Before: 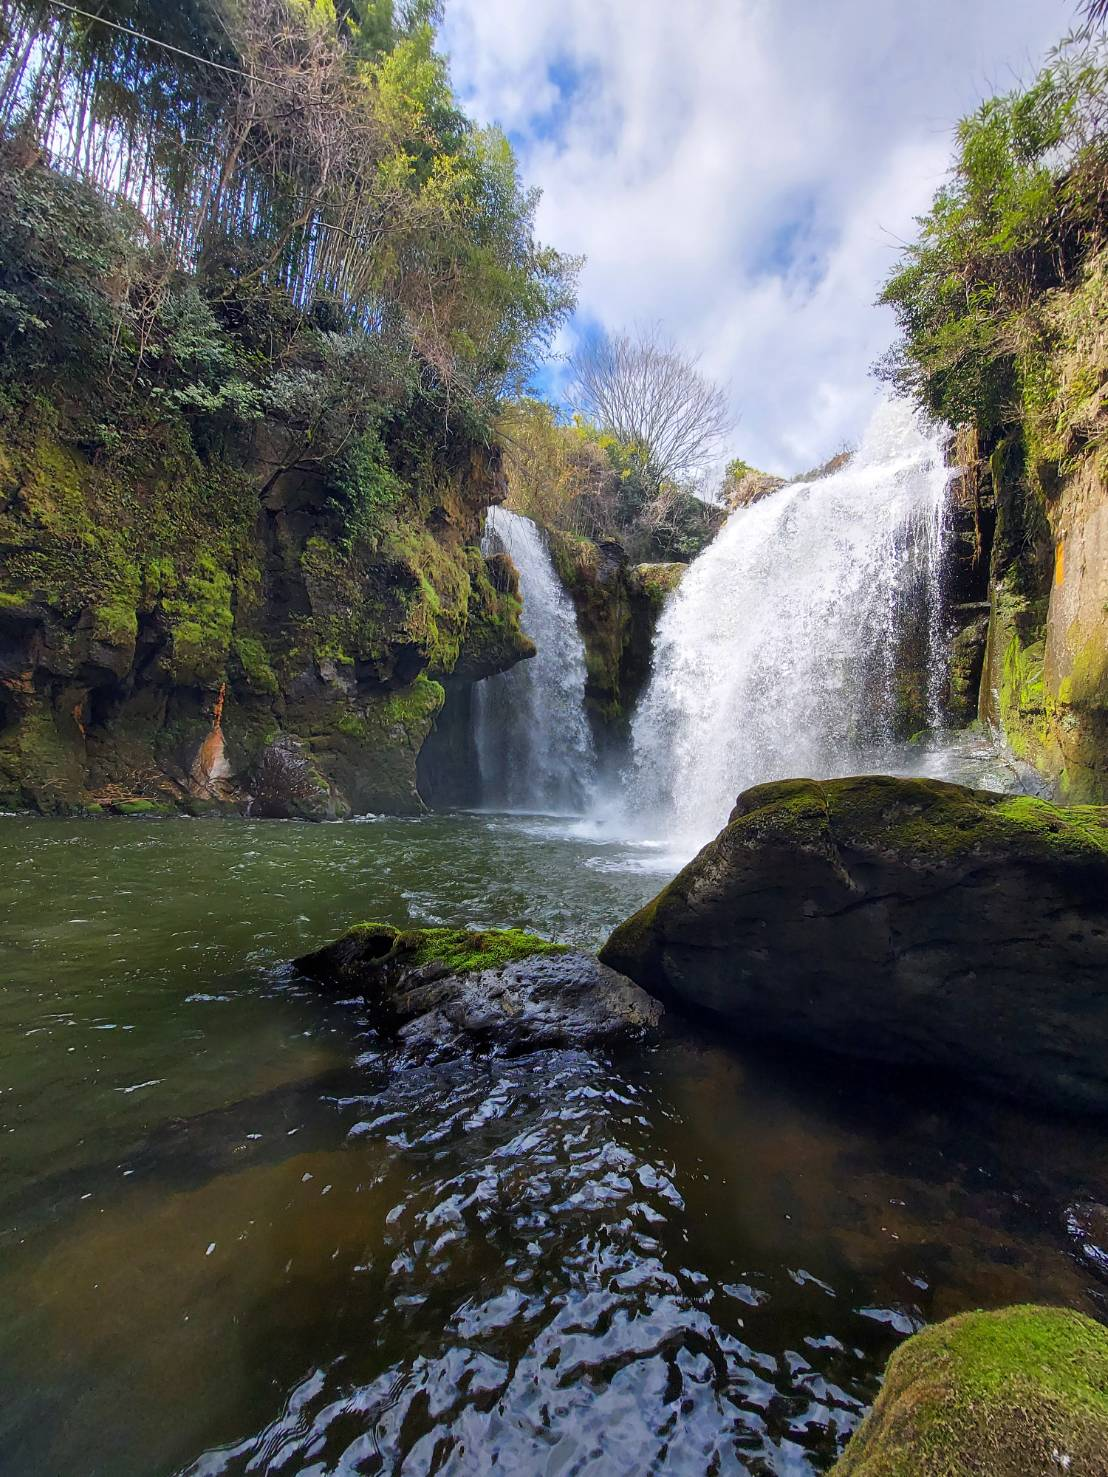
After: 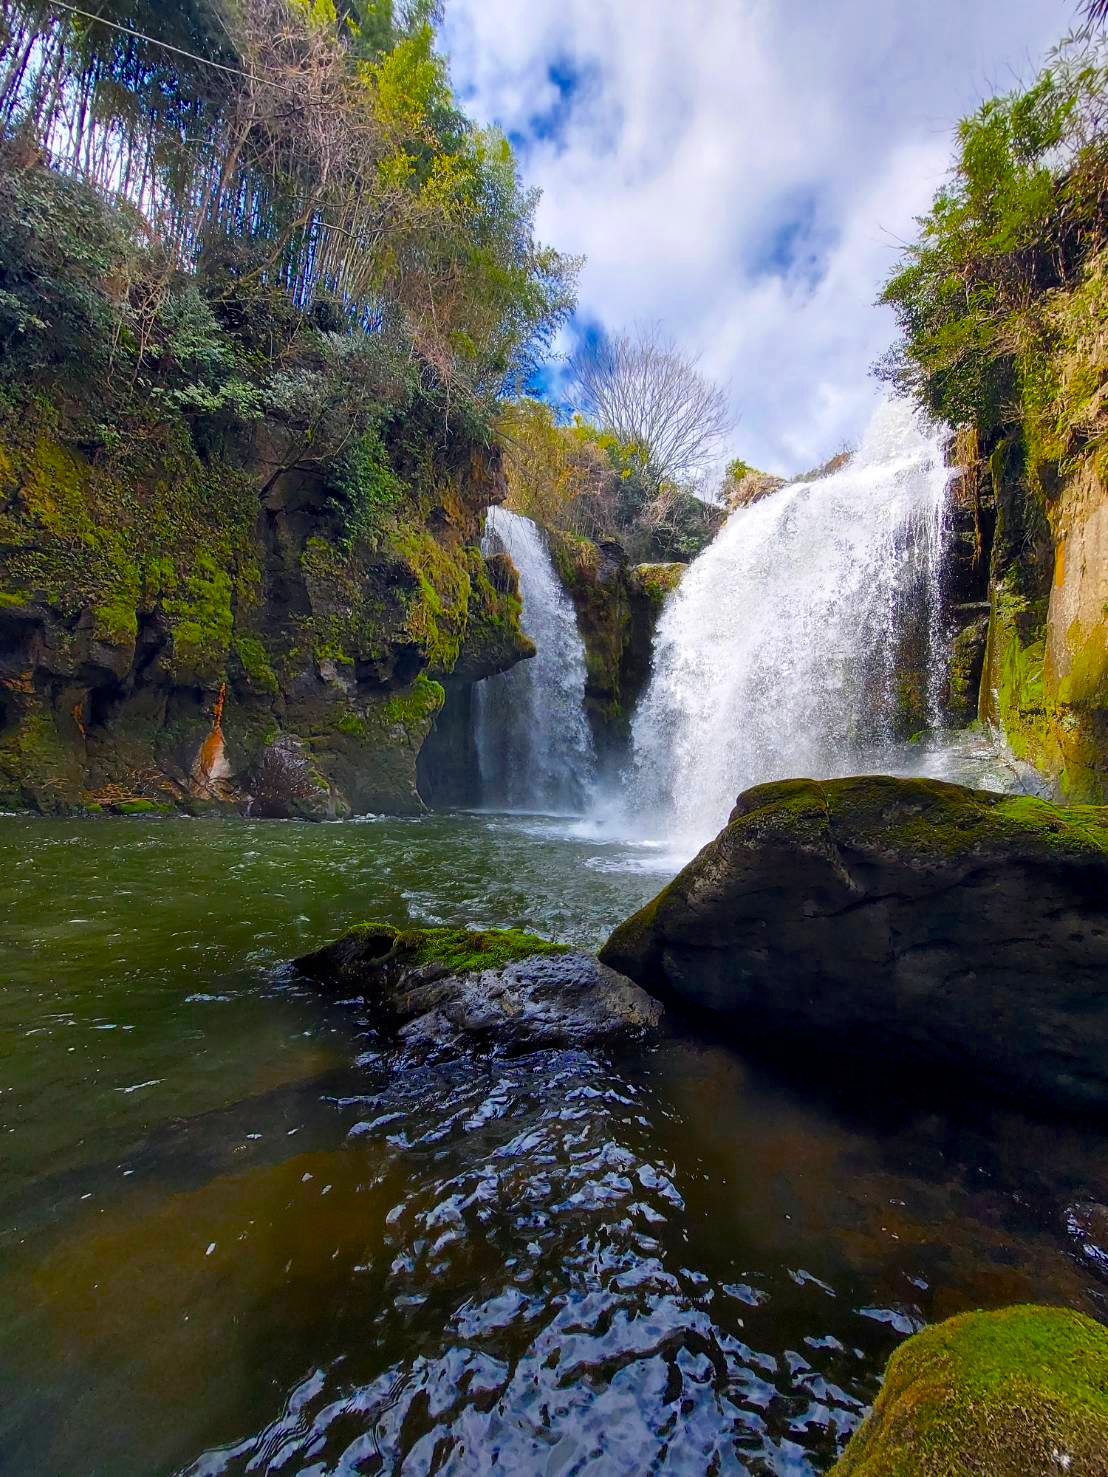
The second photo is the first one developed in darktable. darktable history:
color balance rgb: perceptual saturation grading › global saturation 30.614%, saturation formula JzAzBz (2021)
